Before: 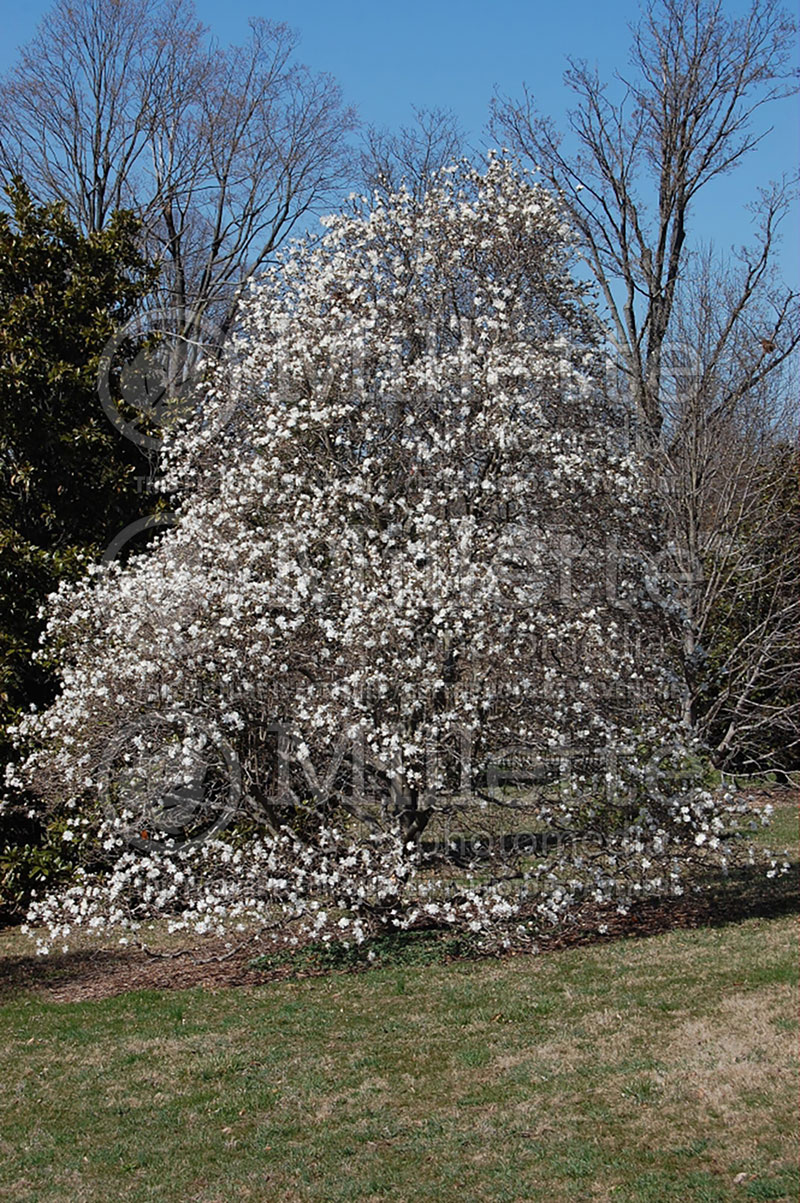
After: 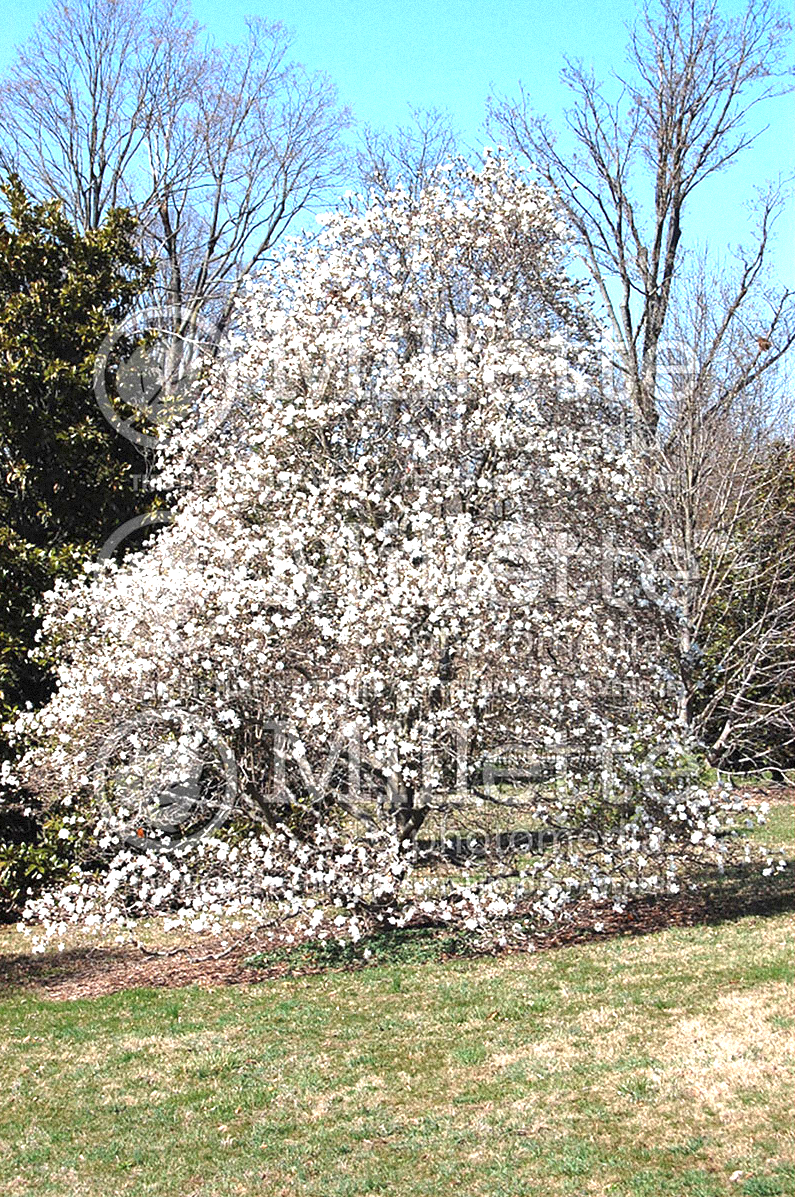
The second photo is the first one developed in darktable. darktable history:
grain: mid-tones bias 0%
exposure: black level correction 0, exposure 1.675 EV, compensate exposure bias true, compensate highlight preservation false
crop and rotate: left 0.614%, top 0.179%, bottom 0.309%
